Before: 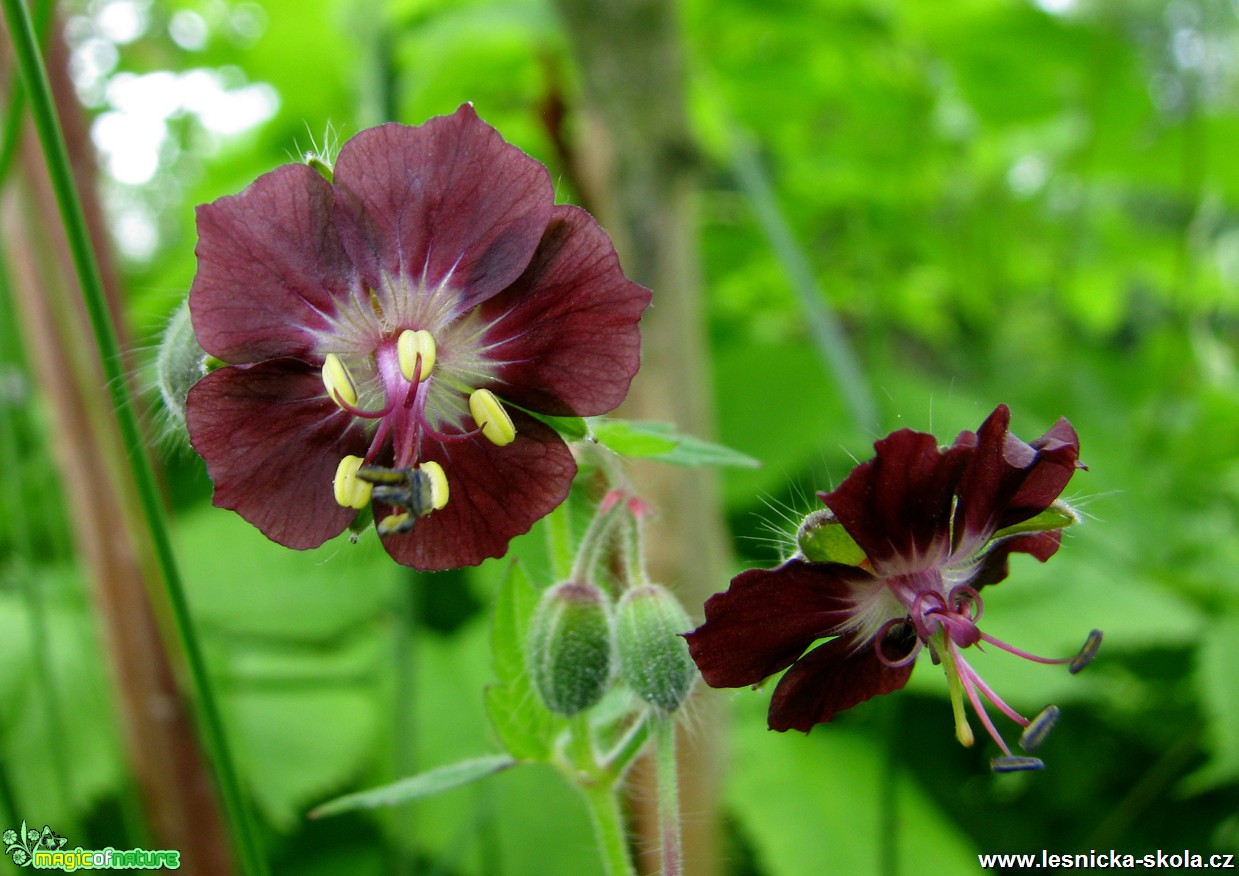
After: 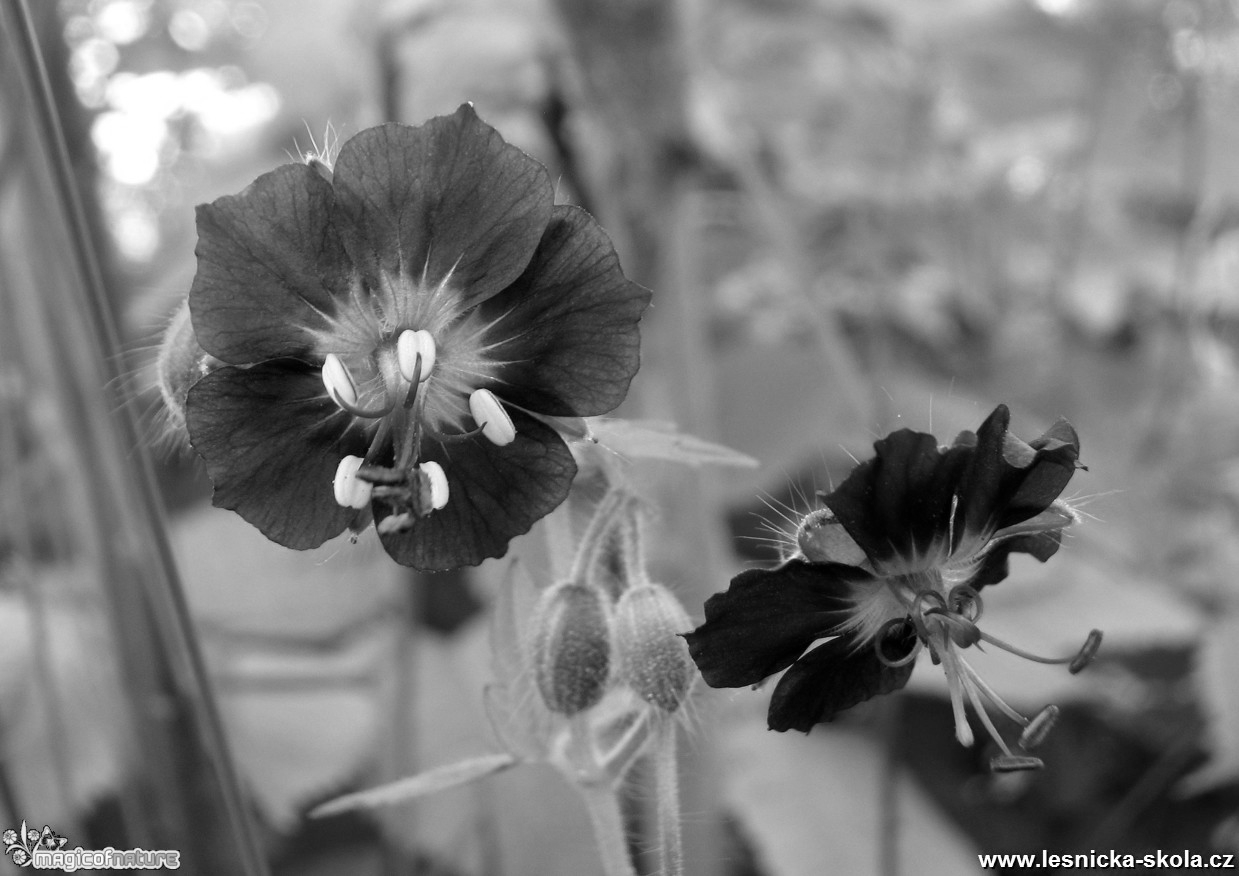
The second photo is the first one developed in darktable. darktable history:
color zones: curves: ch1 [(0, -0.394) (0.143, -0.394) (0.286, -0.394) (0.429, -0.392) (0.571, -0.391) (0.714, -0.391) (0.857, -0.391) (1, -0.394)]
